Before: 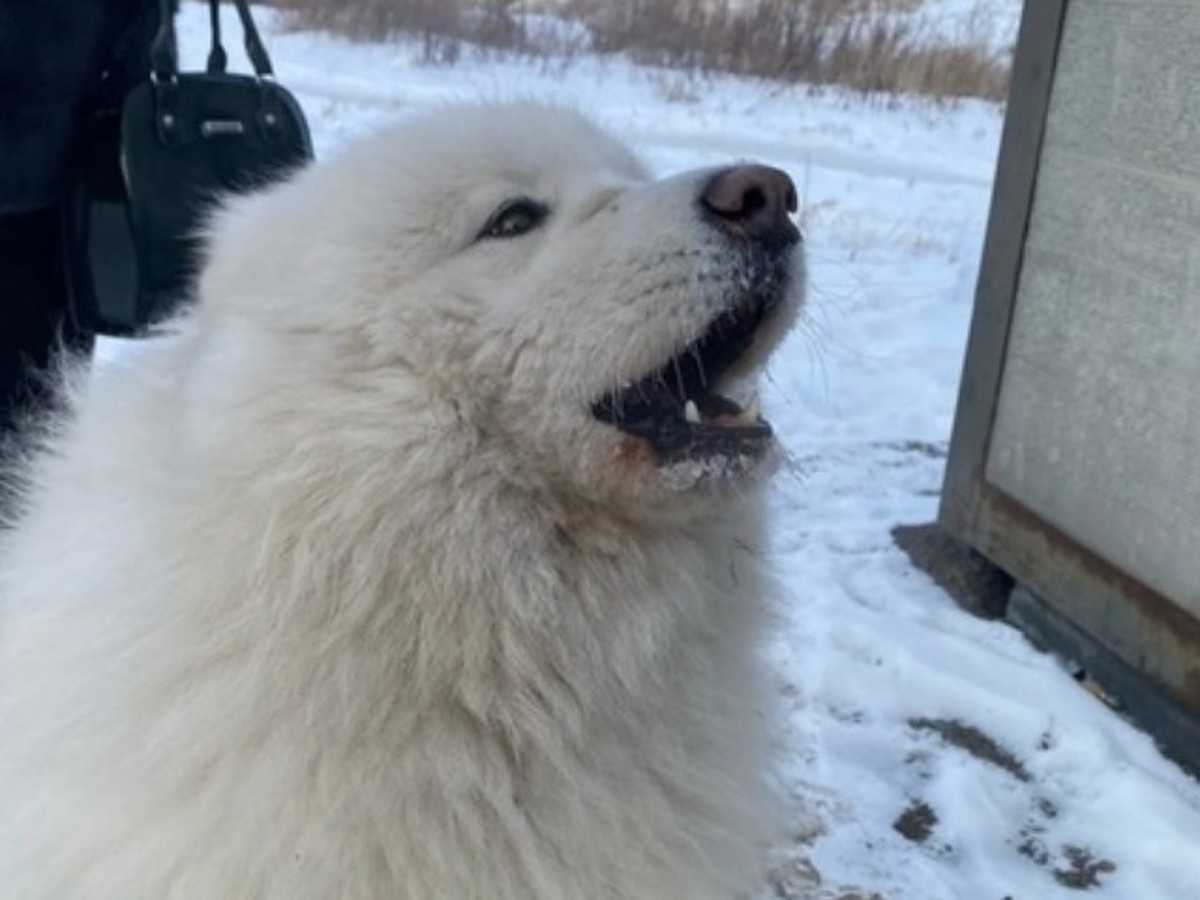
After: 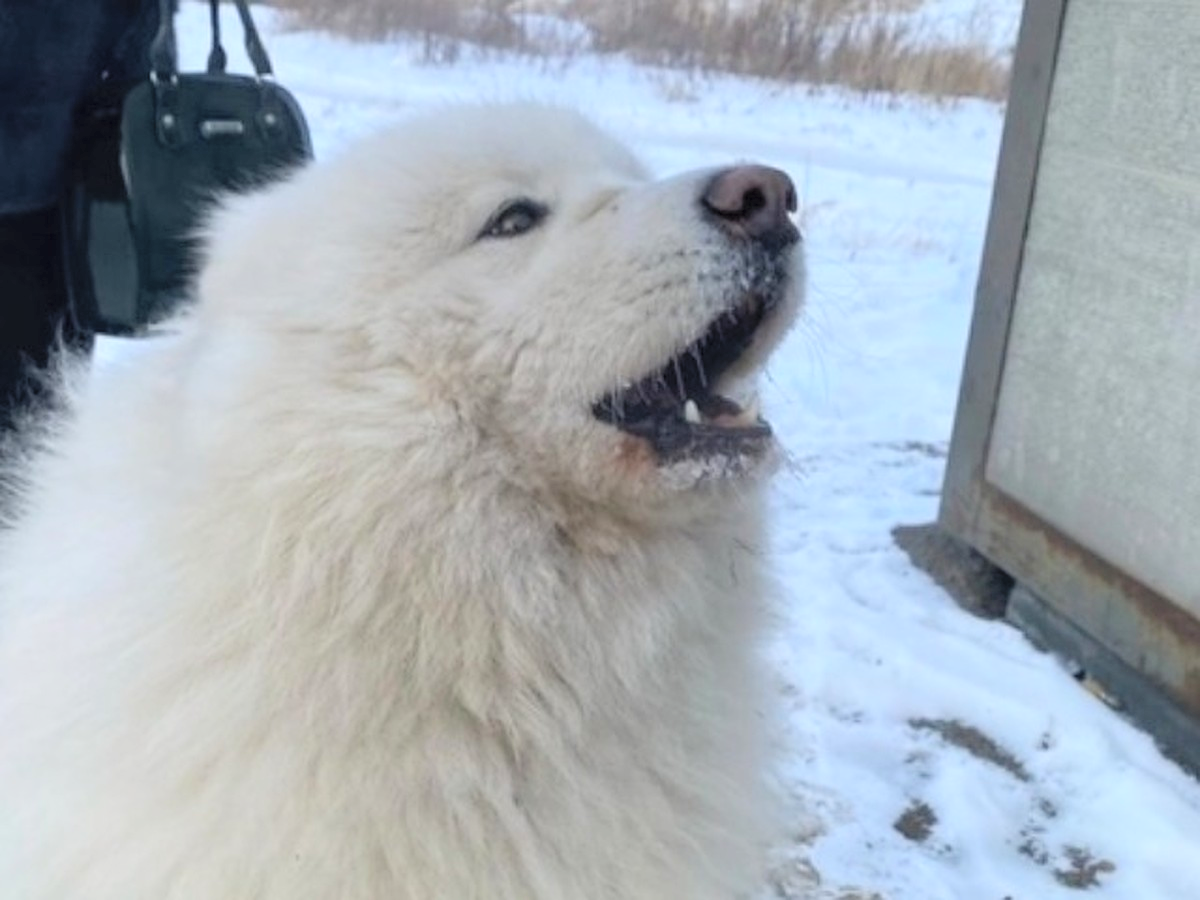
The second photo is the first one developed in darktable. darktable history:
contrast brightness saturation: contrast 0.096, brightness 0.296, saturation 0.143
